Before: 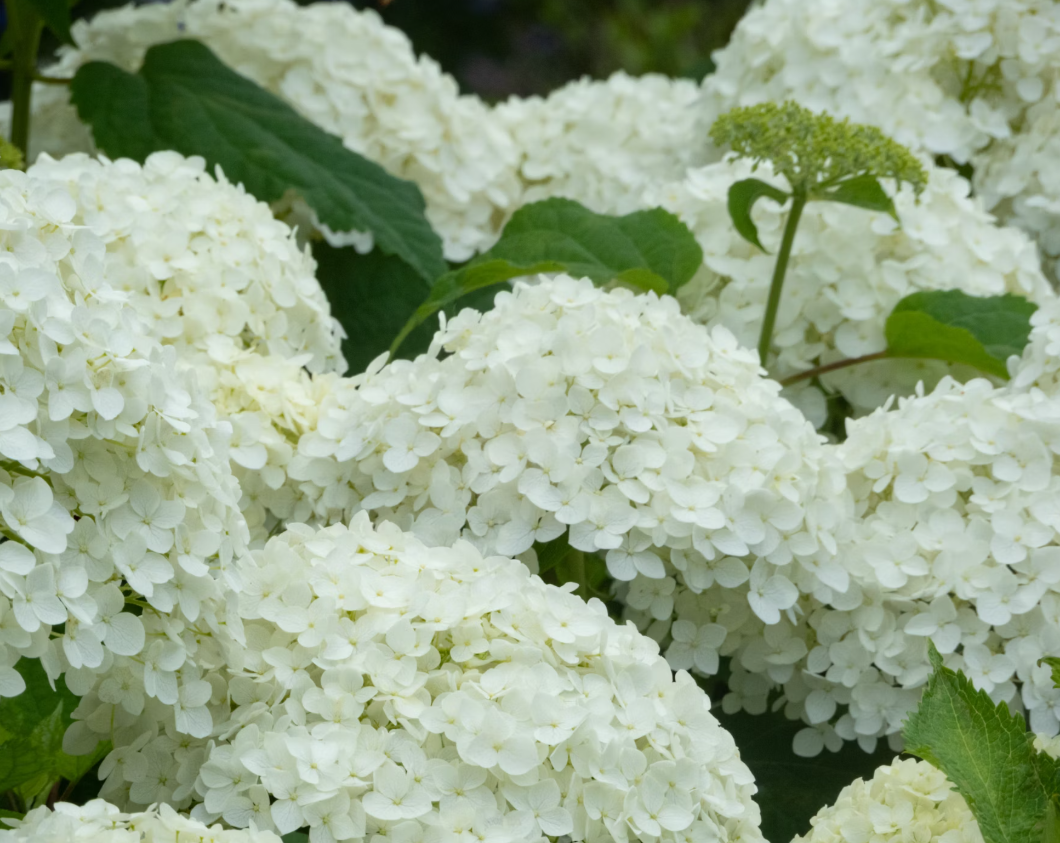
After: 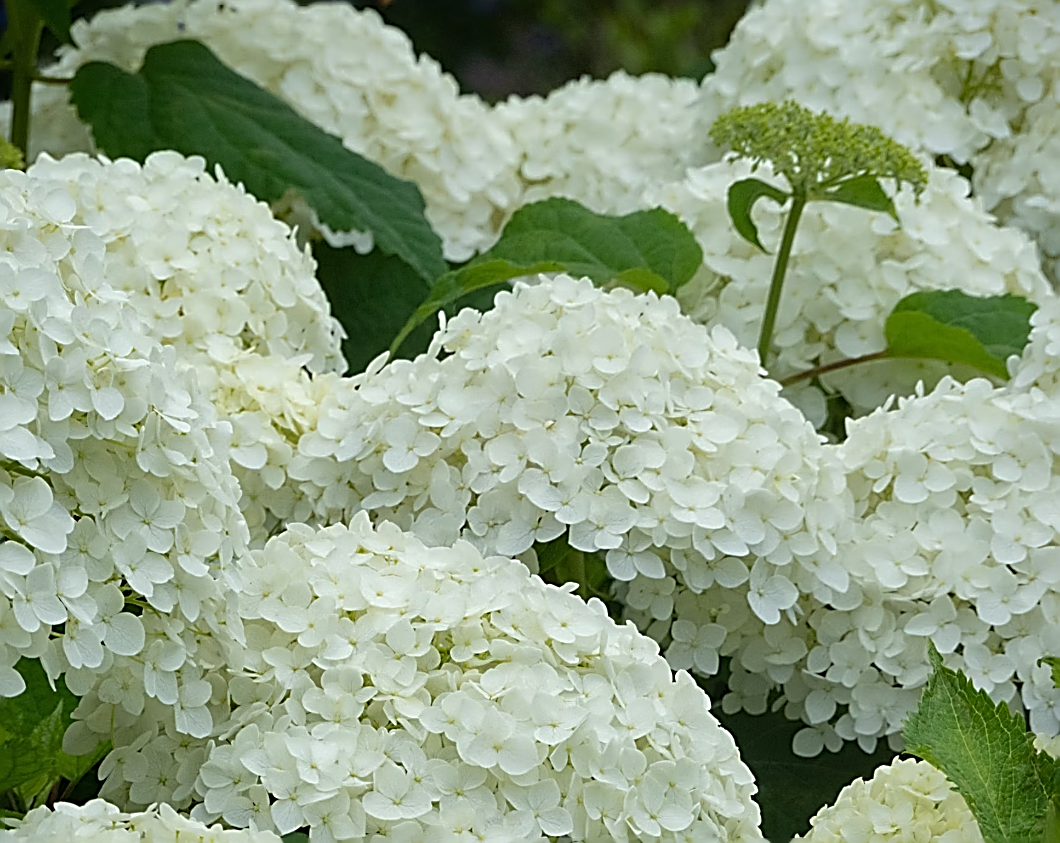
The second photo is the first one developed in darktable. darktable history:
shadows and highlights: shadows 10, white point adjustment 1, highlights -40
sharpen: amount 2
